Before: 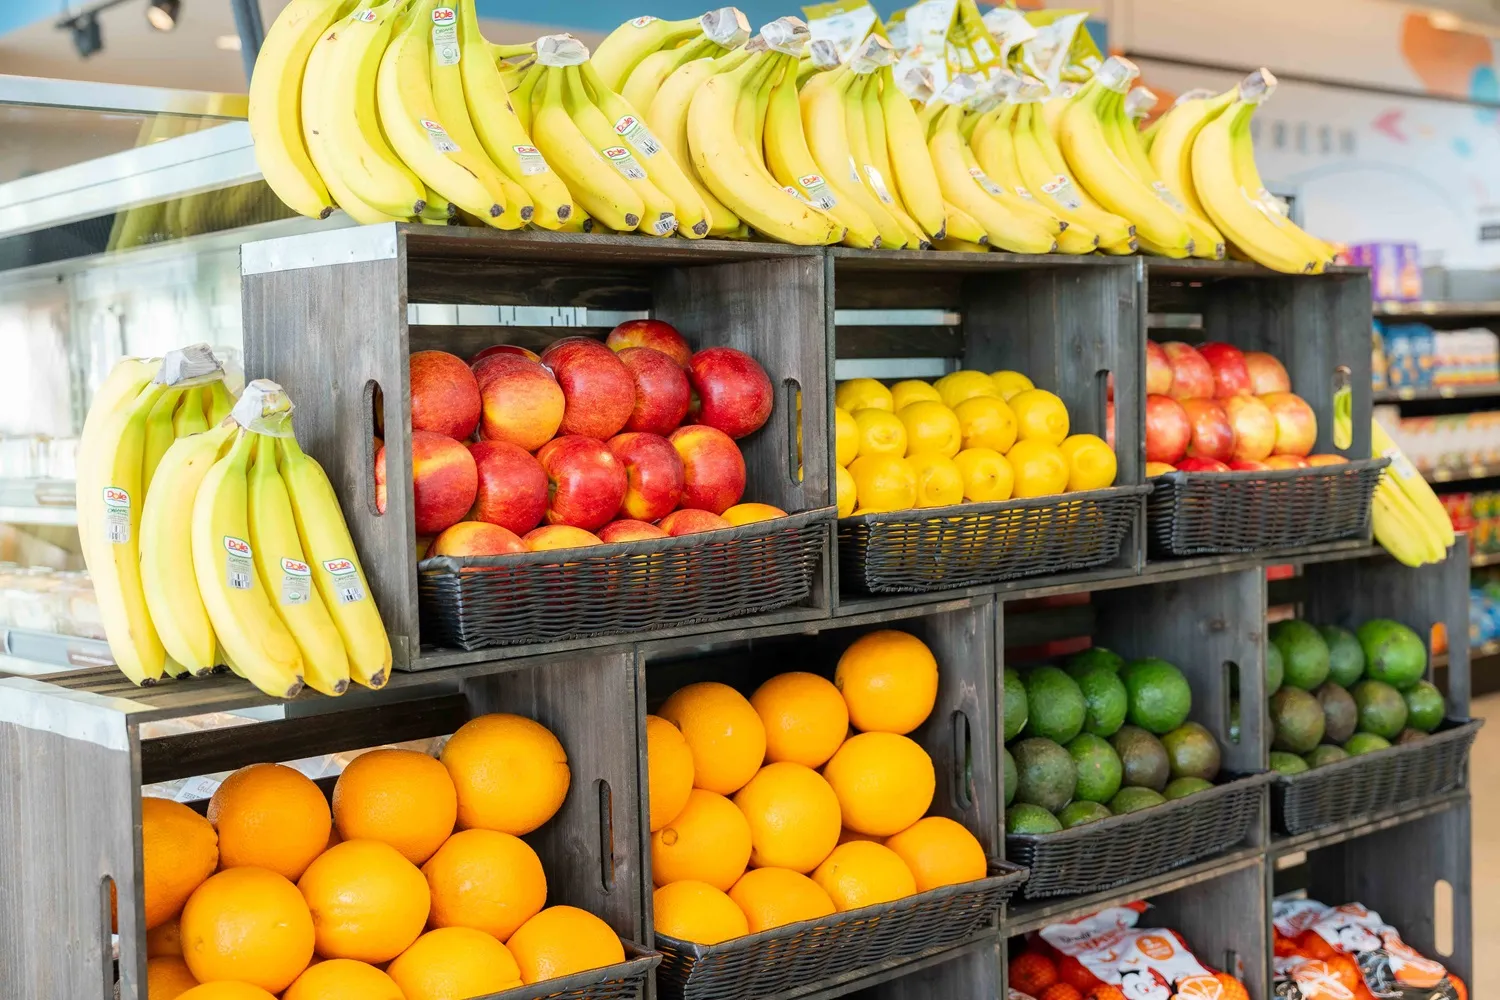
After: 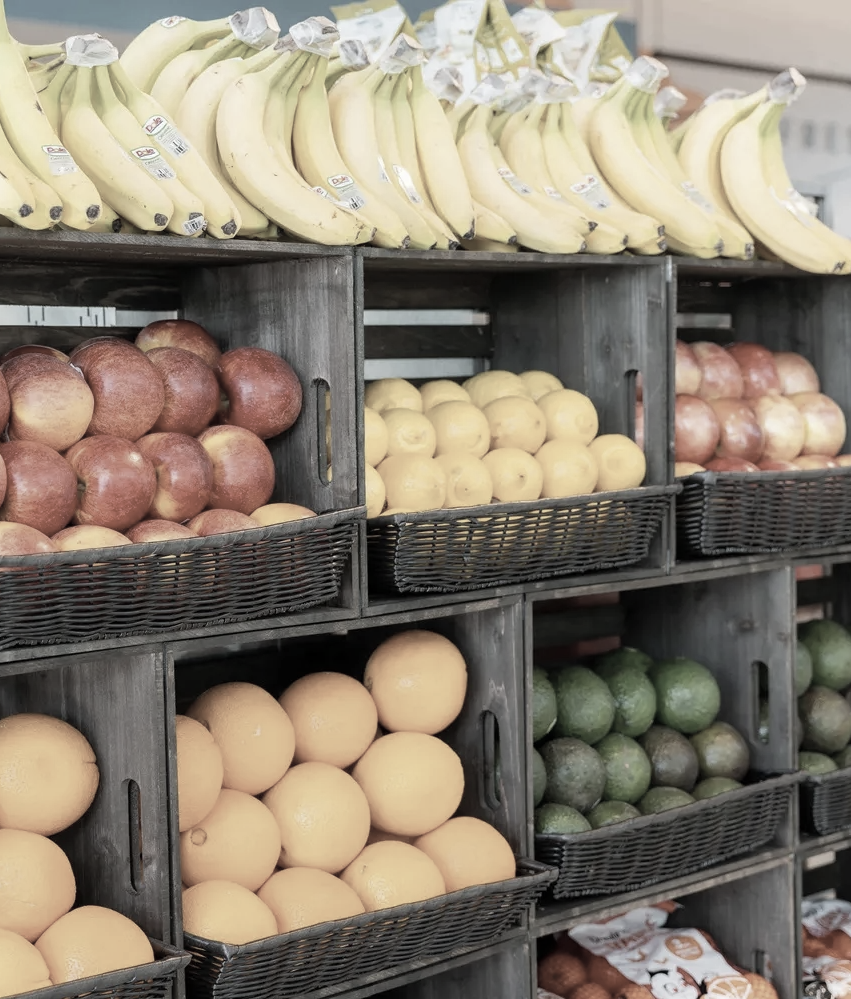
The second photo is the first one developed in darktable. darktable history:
crop: left 31.432%, top 0.004%, right 11.828%
color zones: curves: ch1 [(0, 0.153) (0.143, 0.15) (0.286, 0.151) (0.429, 0.152) (0.571, 0.152) (0.714, 0.151) (0.857, 0.151) (1, 0.153)]
